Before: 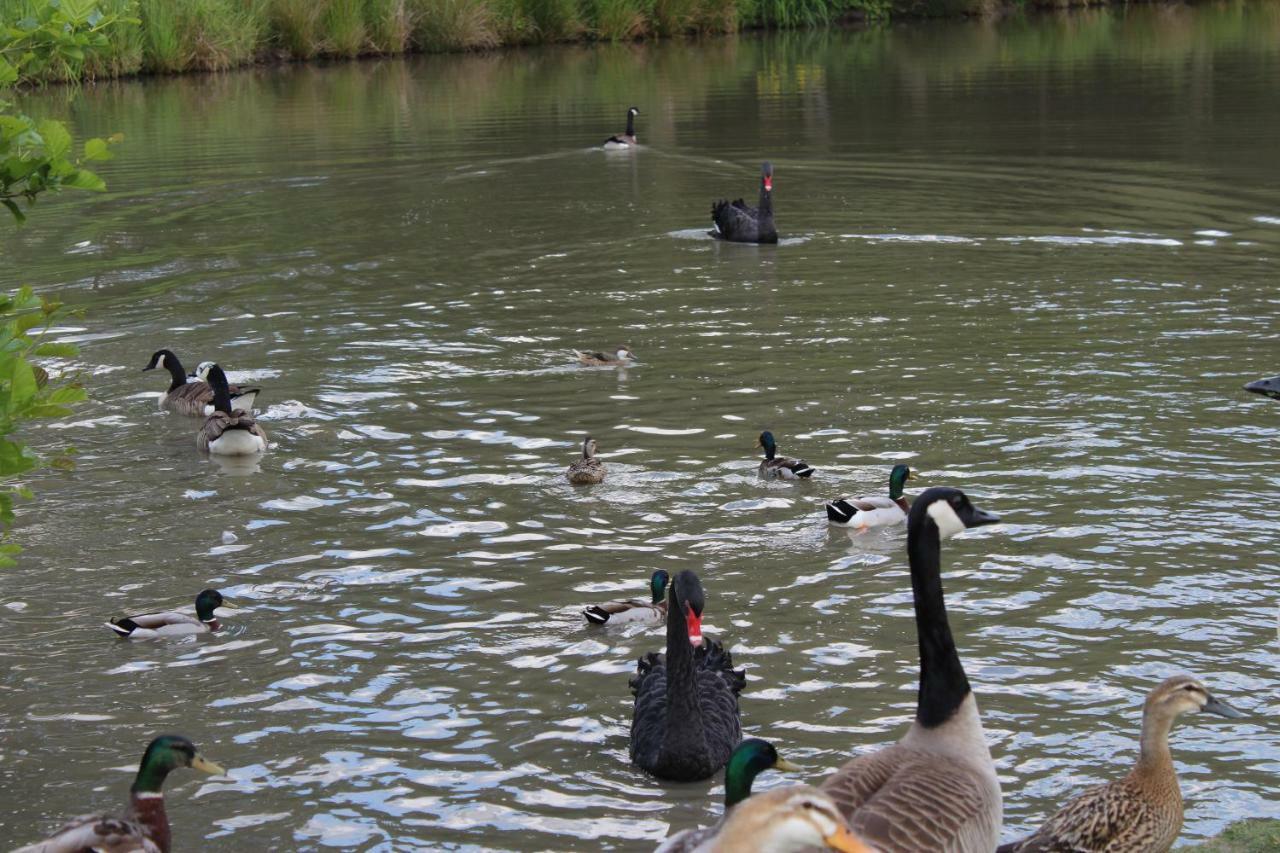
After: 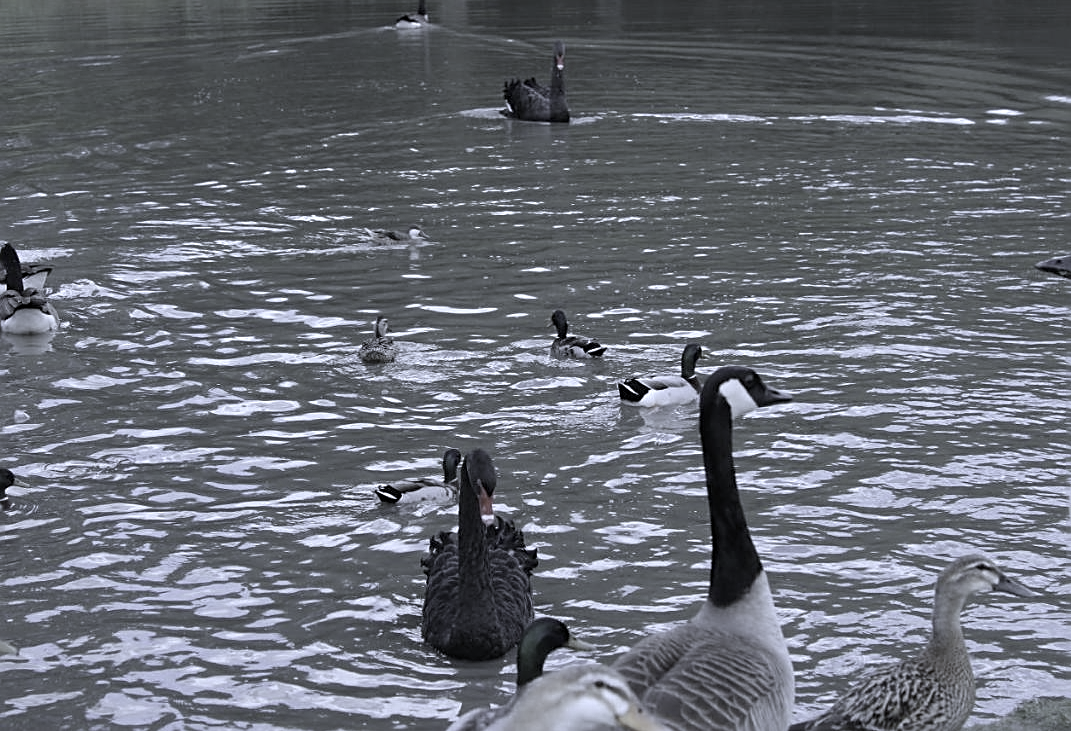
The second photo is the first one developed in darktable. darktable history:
color correction: saturation 0.2
white balance: red 0.766, blue 1.537
crop: left 16.315%, top 14.246%
sharpen: amount 0.6
